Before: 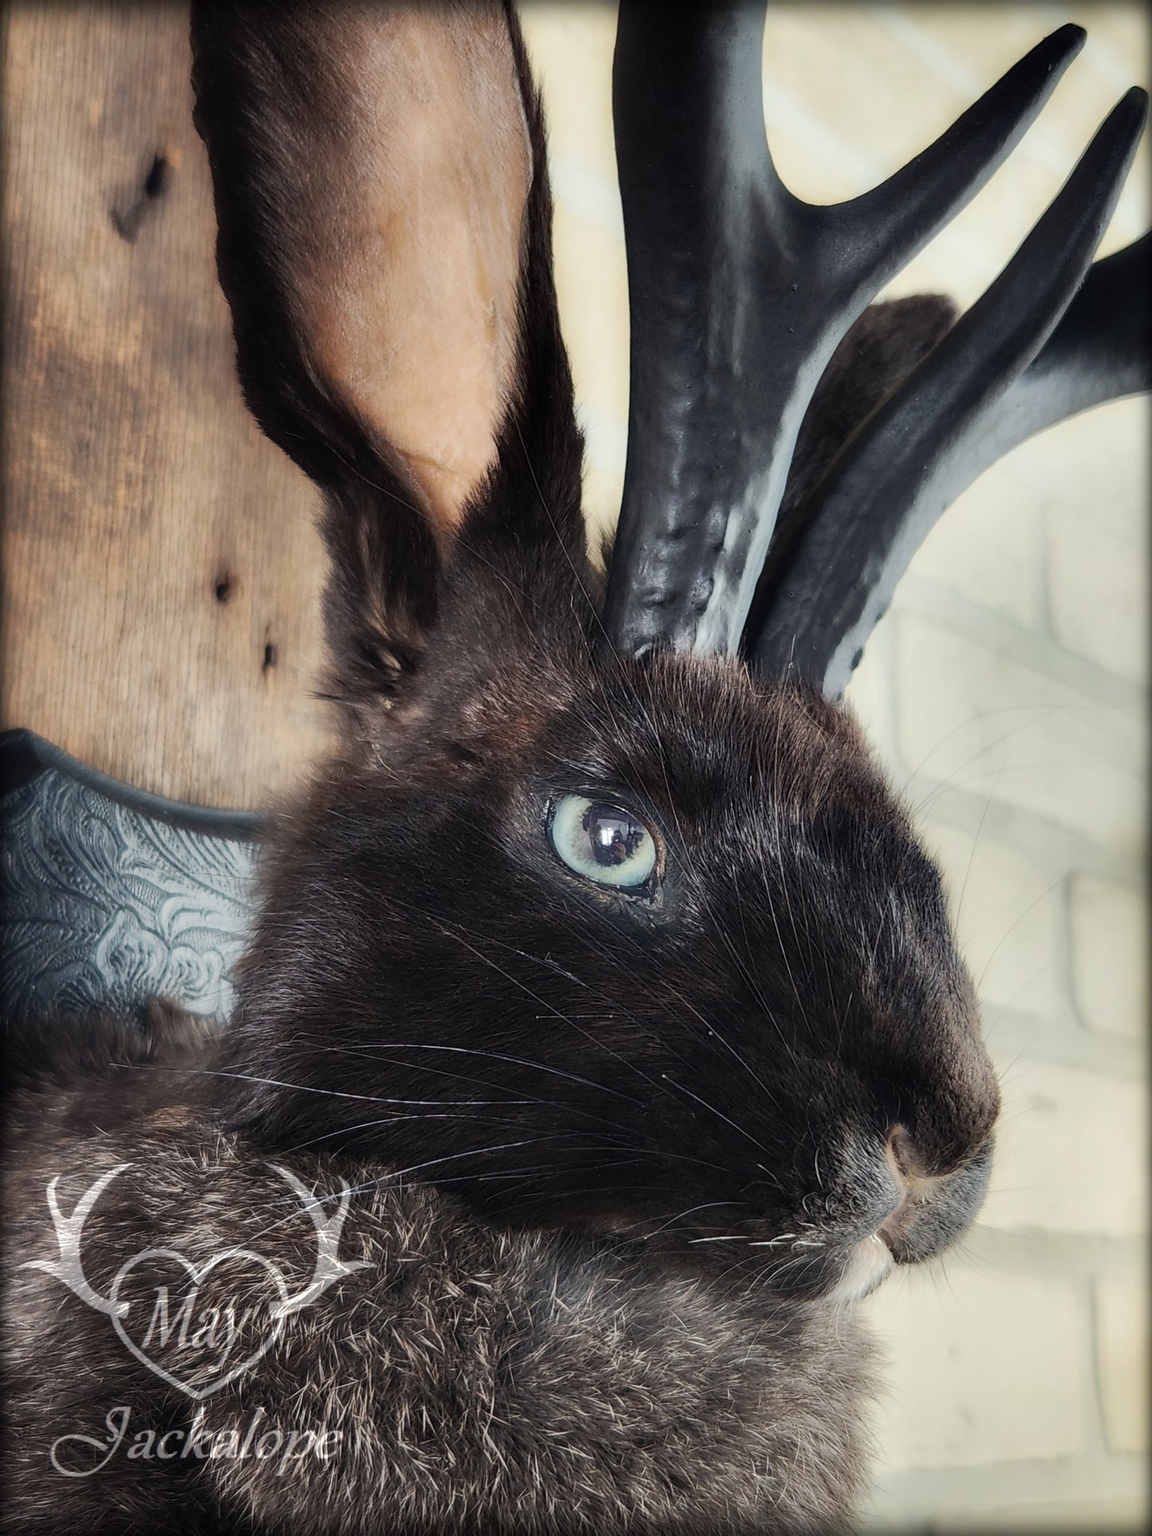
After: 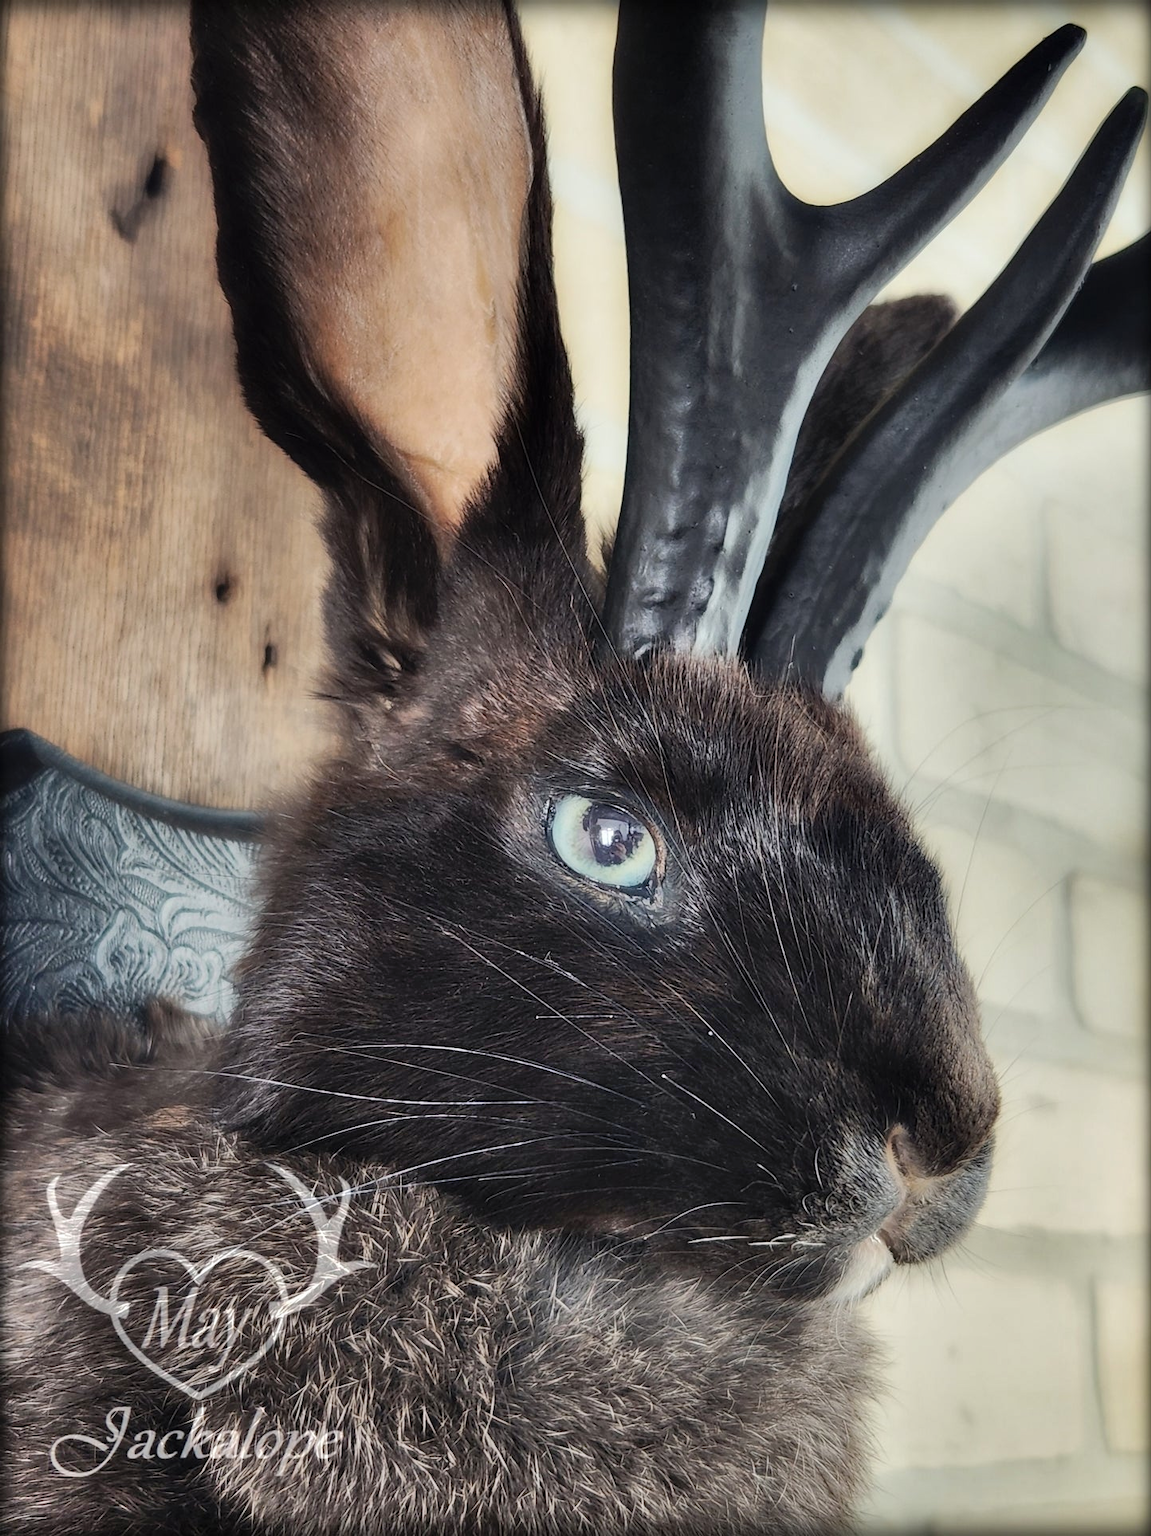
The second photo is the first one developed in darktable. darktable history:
shadows and highlights: shadows 59.46, soften with gaussian
